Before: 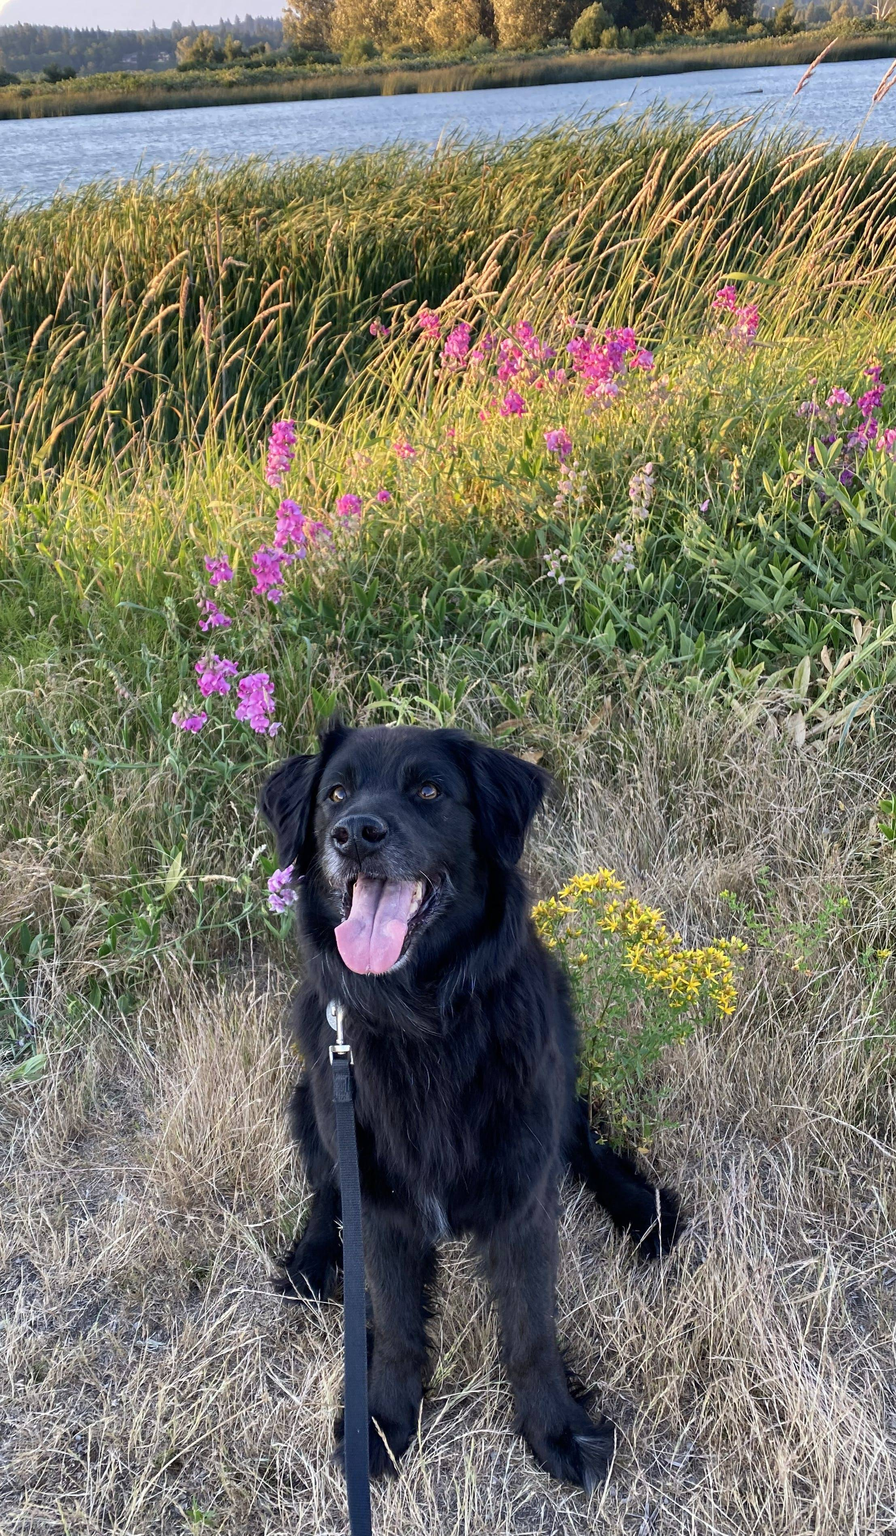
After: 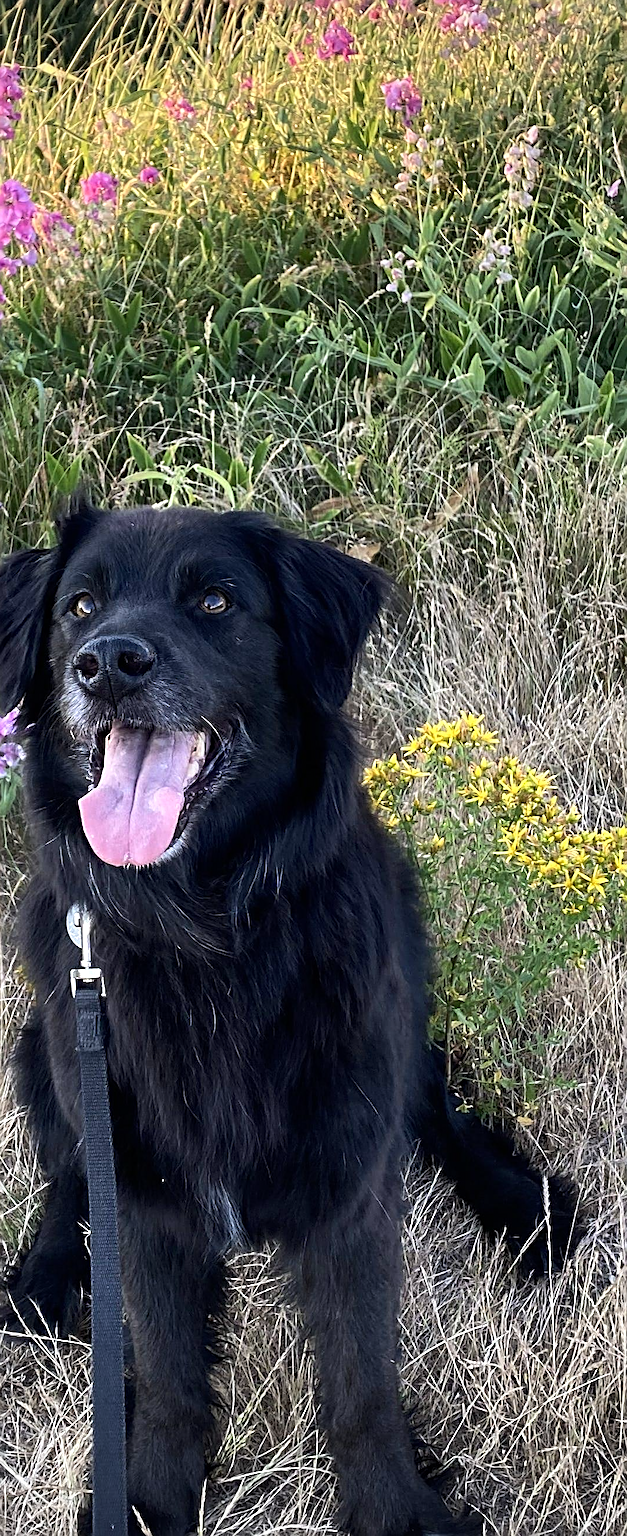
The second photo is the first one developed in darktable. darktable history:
sharpen: radius 2.671, amount 0.655
vignetting: fall-off start 74.08%, fall-off radius 66.55%
crop: left 31.319%, top 24.448%, right 20.248%, bottom 6.363%
tone equalizer: -8 EV -0.416 EV, -7 EV -0.363 EV, -6 EV -0.342 EV, -5 EV -0.191 EV, -3 EV 0.256 EV, -2 EV 0.343 EV, -1 EV 0.375 EV, +0 EV 0.409 EV, edges refinement/feathering 500, mask exposure compensation -1.57 EV, preserve details no
